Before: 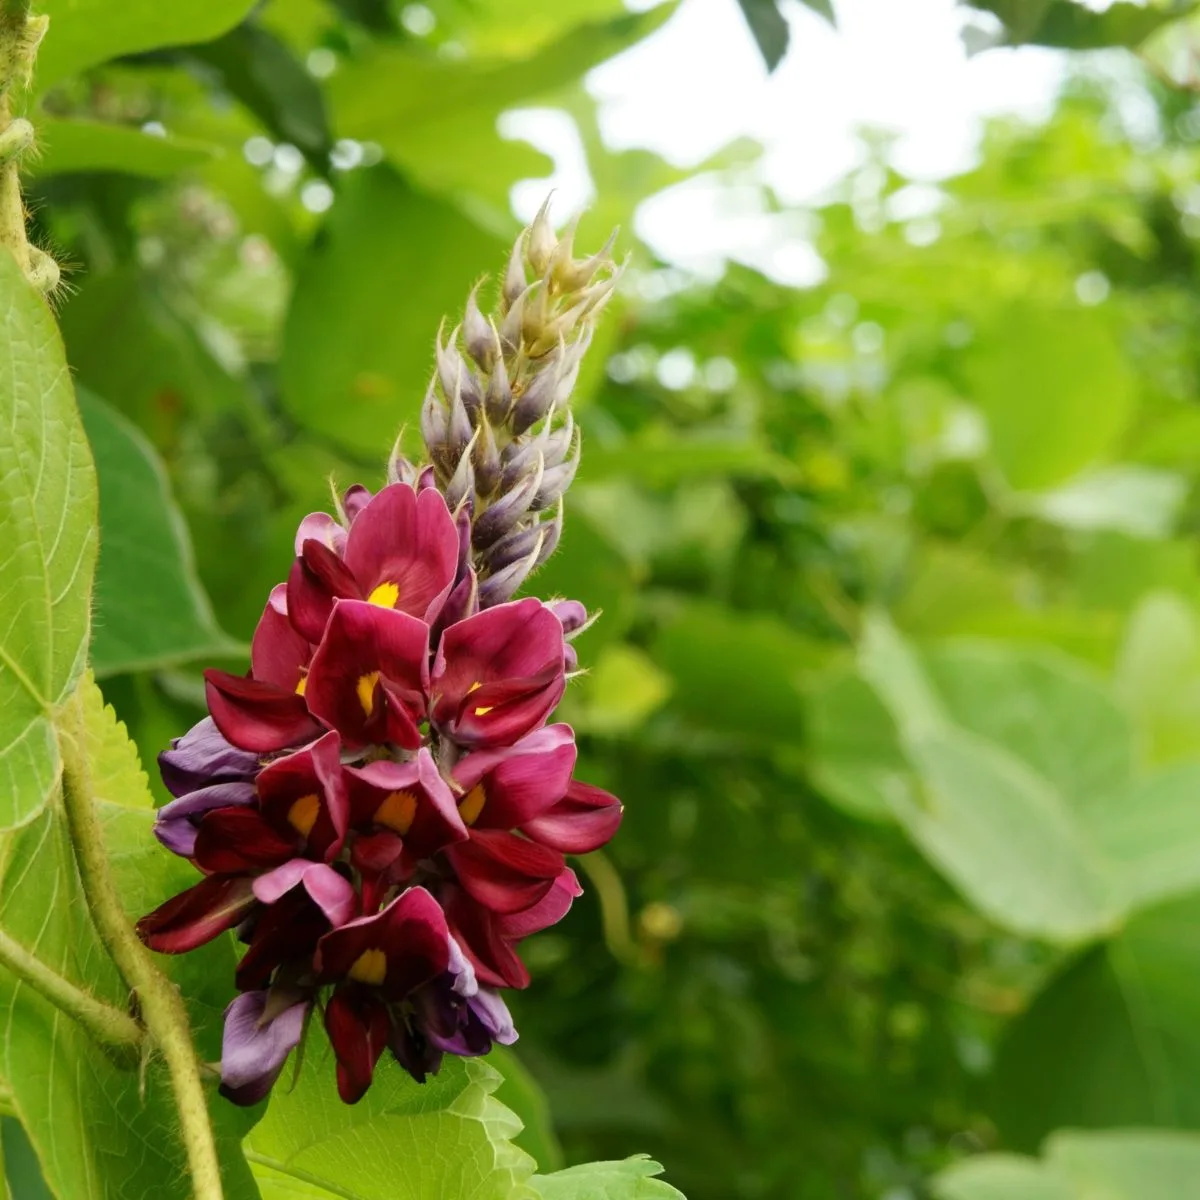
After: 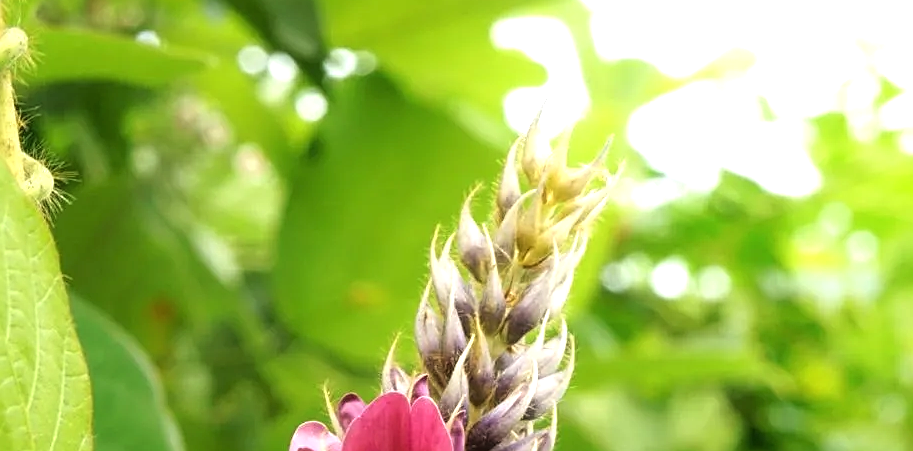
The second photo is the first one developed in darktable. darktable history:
tone equalizer: -8 EV -0.739 EV, -7 EV -0.669 EV, -6 EV -0.572 EV, -5 EV -0.386 EV, -3 EV 0.38 EV, -2 EV 0.6 EV, -1 EV 0.682 EV, +0 EV 0.749 EV
crop: left 0.532%, top 7.627%, right 23.34%, bottom 54.774%
haze removal: strength -0.058, adaptive false
exposure: compensate highlight preservation false
sharpen: amount 0.492
